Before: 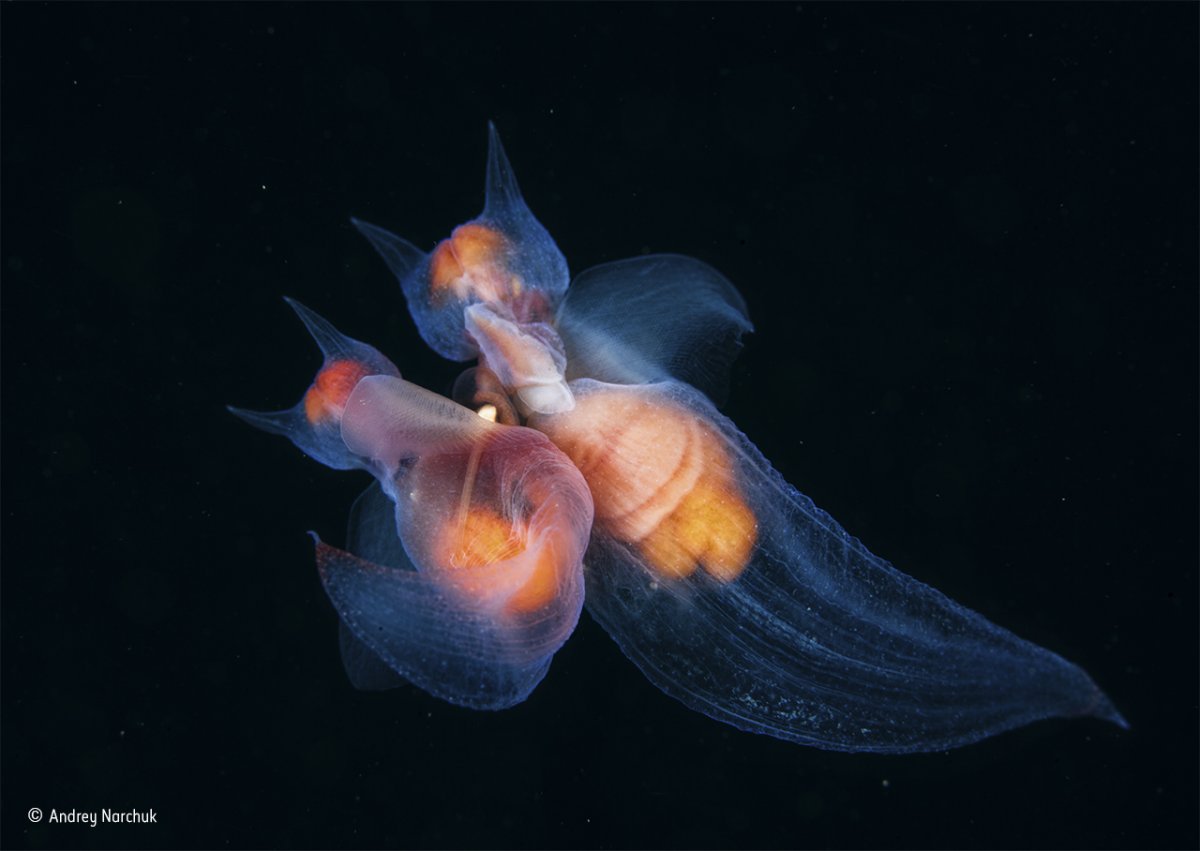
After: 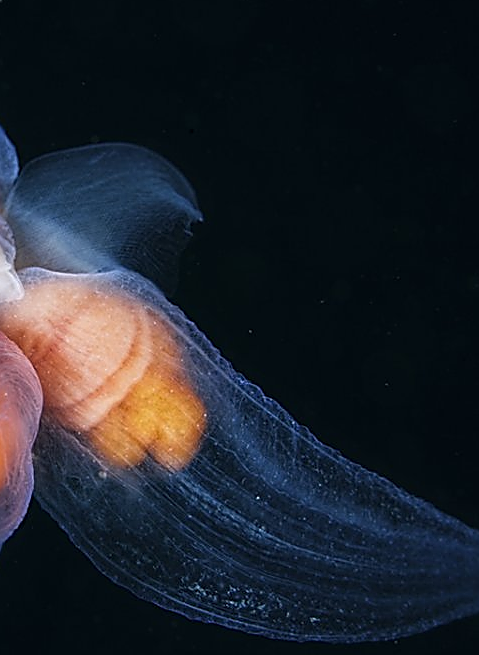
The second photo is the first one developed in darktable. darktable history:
crop: left 45.95%, top 13.063%, right 14.118%, bottom 9.91%
sharpen: radius 1.681, amount 1.301
